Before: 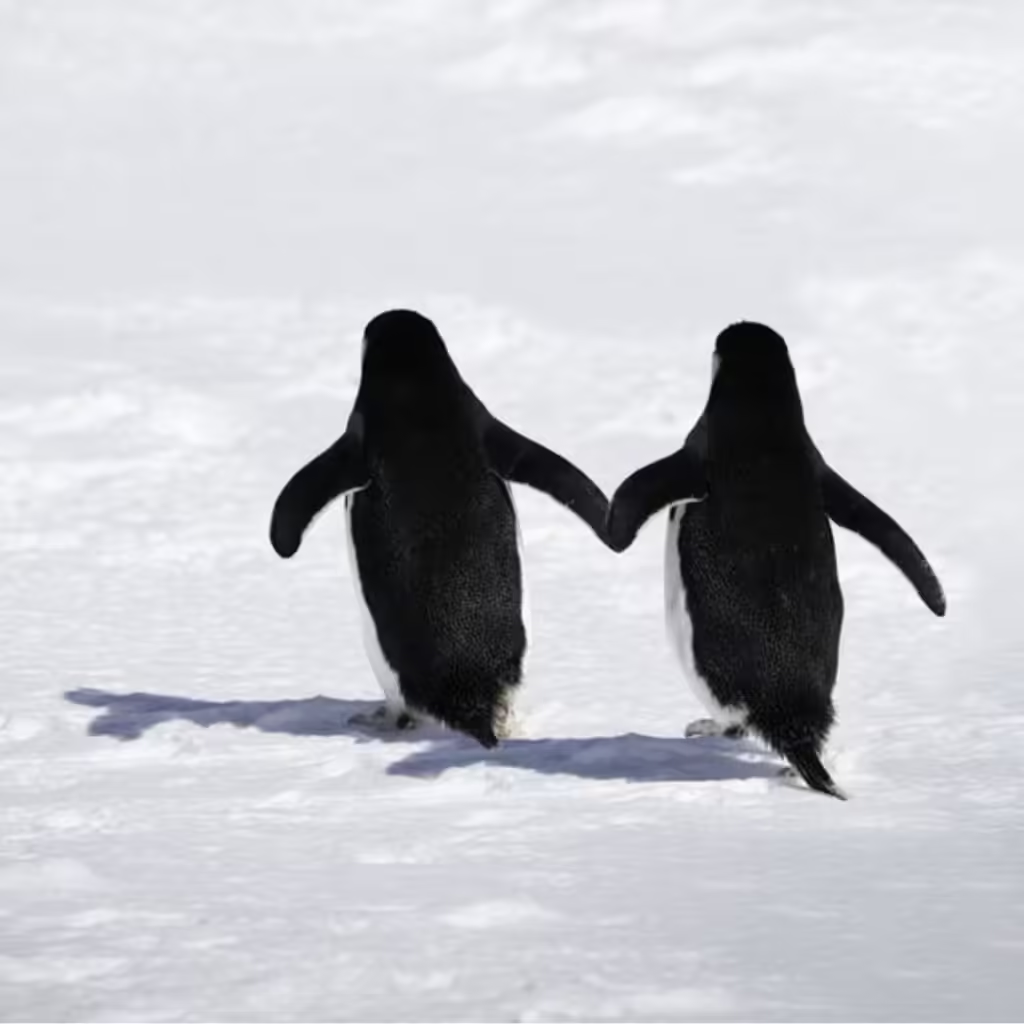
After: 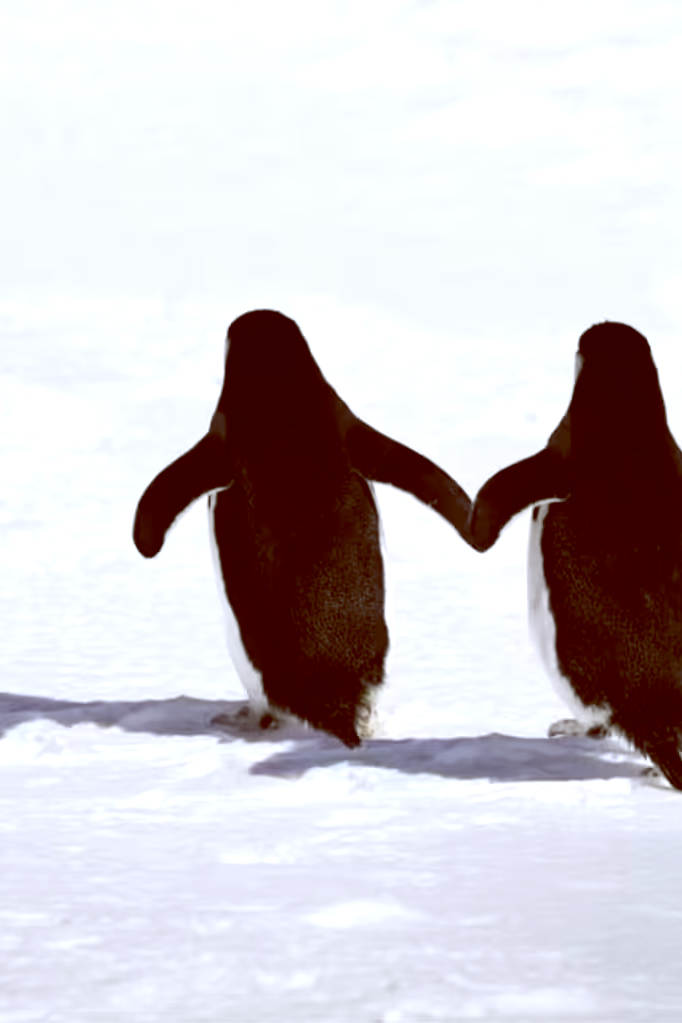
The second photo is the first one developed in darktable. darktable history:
crop and rotate: left 13.409%, right 19.924%
tone equalizer: -8 EV -0.417 EV, -7 EV -0.389 EV, -6 EV -0.333 EV, -5 EV -0.222 EV, -3 EV 0.222 EV, -2 EV 0.333 EV, -1 EV 0.389 EV, +0 EV 0.417 EV, edges refinement/feathering 500, mask exposure compensation -1.57 EV, preserve details no
color balance: lift [1, 1.011, 0.999, 0.989], gamma [1.109, 1.045, 1.039, 0.955], gain [0.917, 0.936, 0.952, 1.064], contrast 2.32%, contrast fulcrum 19%, output saturation 101%
